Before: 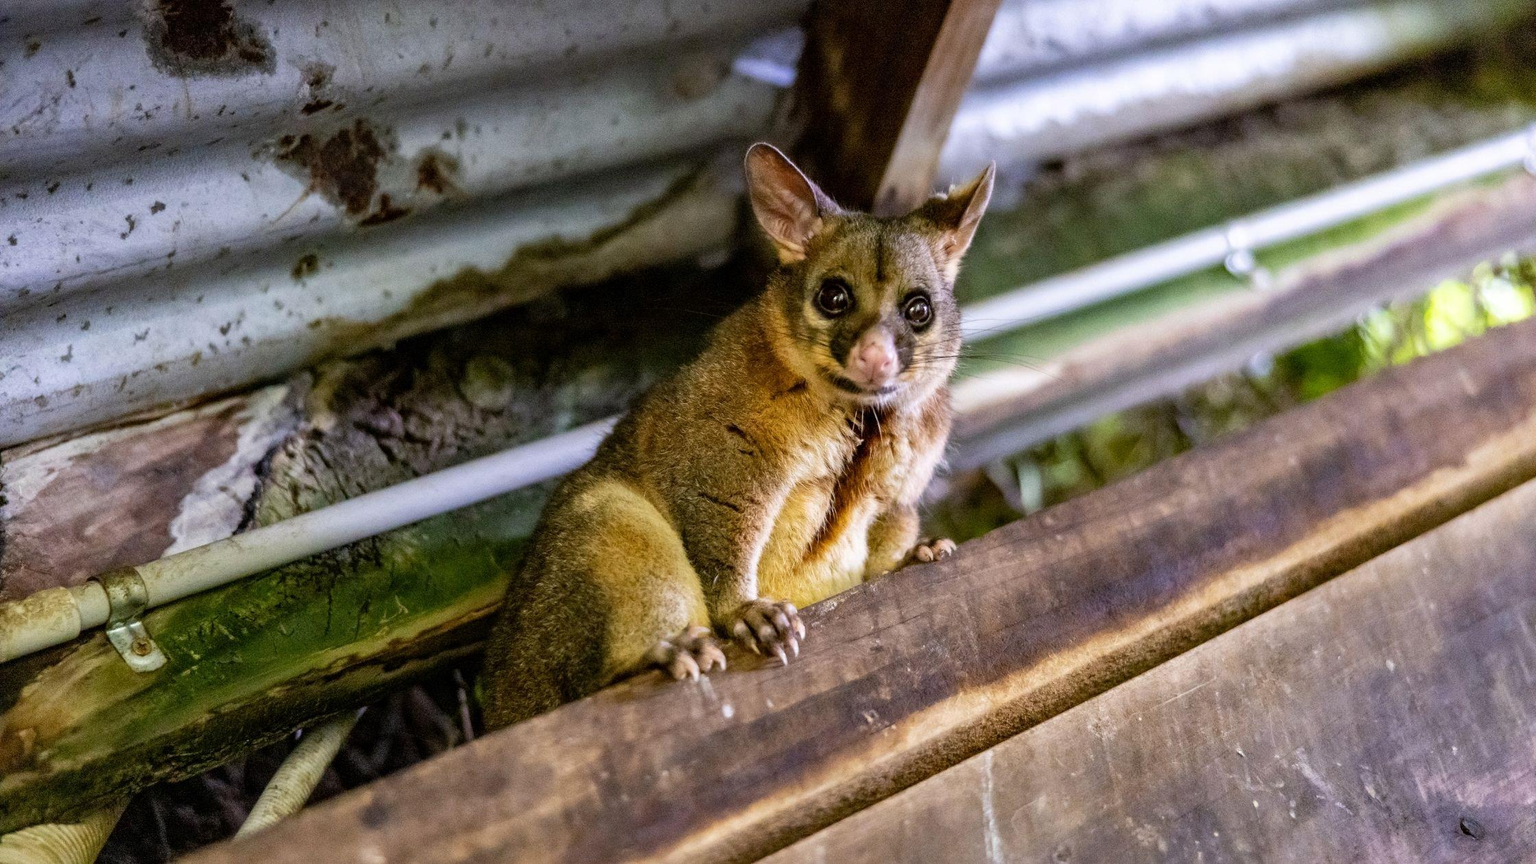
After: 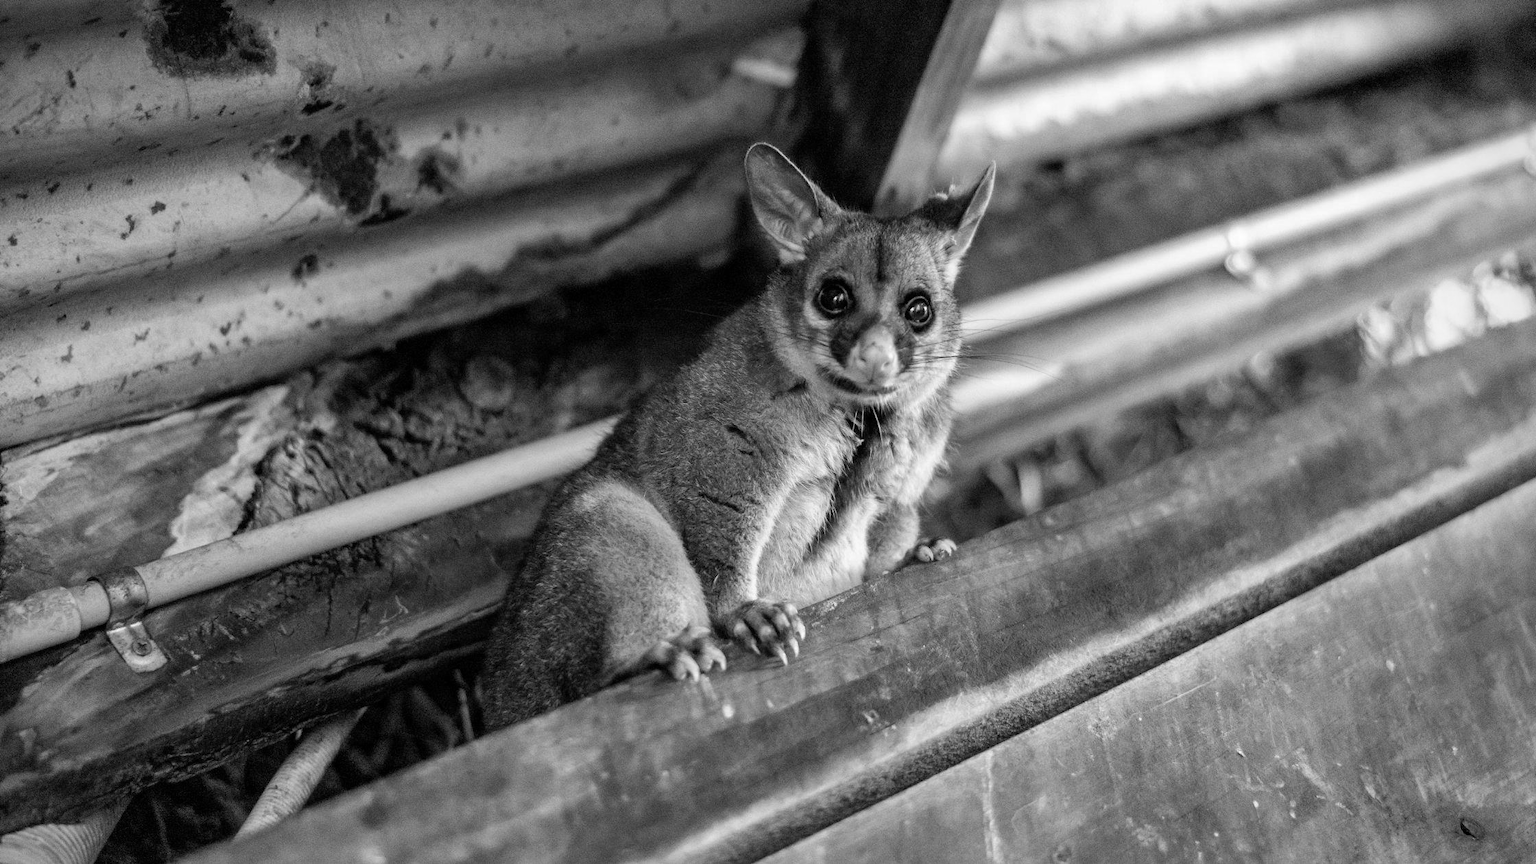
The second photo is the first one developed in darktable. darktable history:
vignetting: fall-off radius 60.92%
monochrome: on, module defaults
